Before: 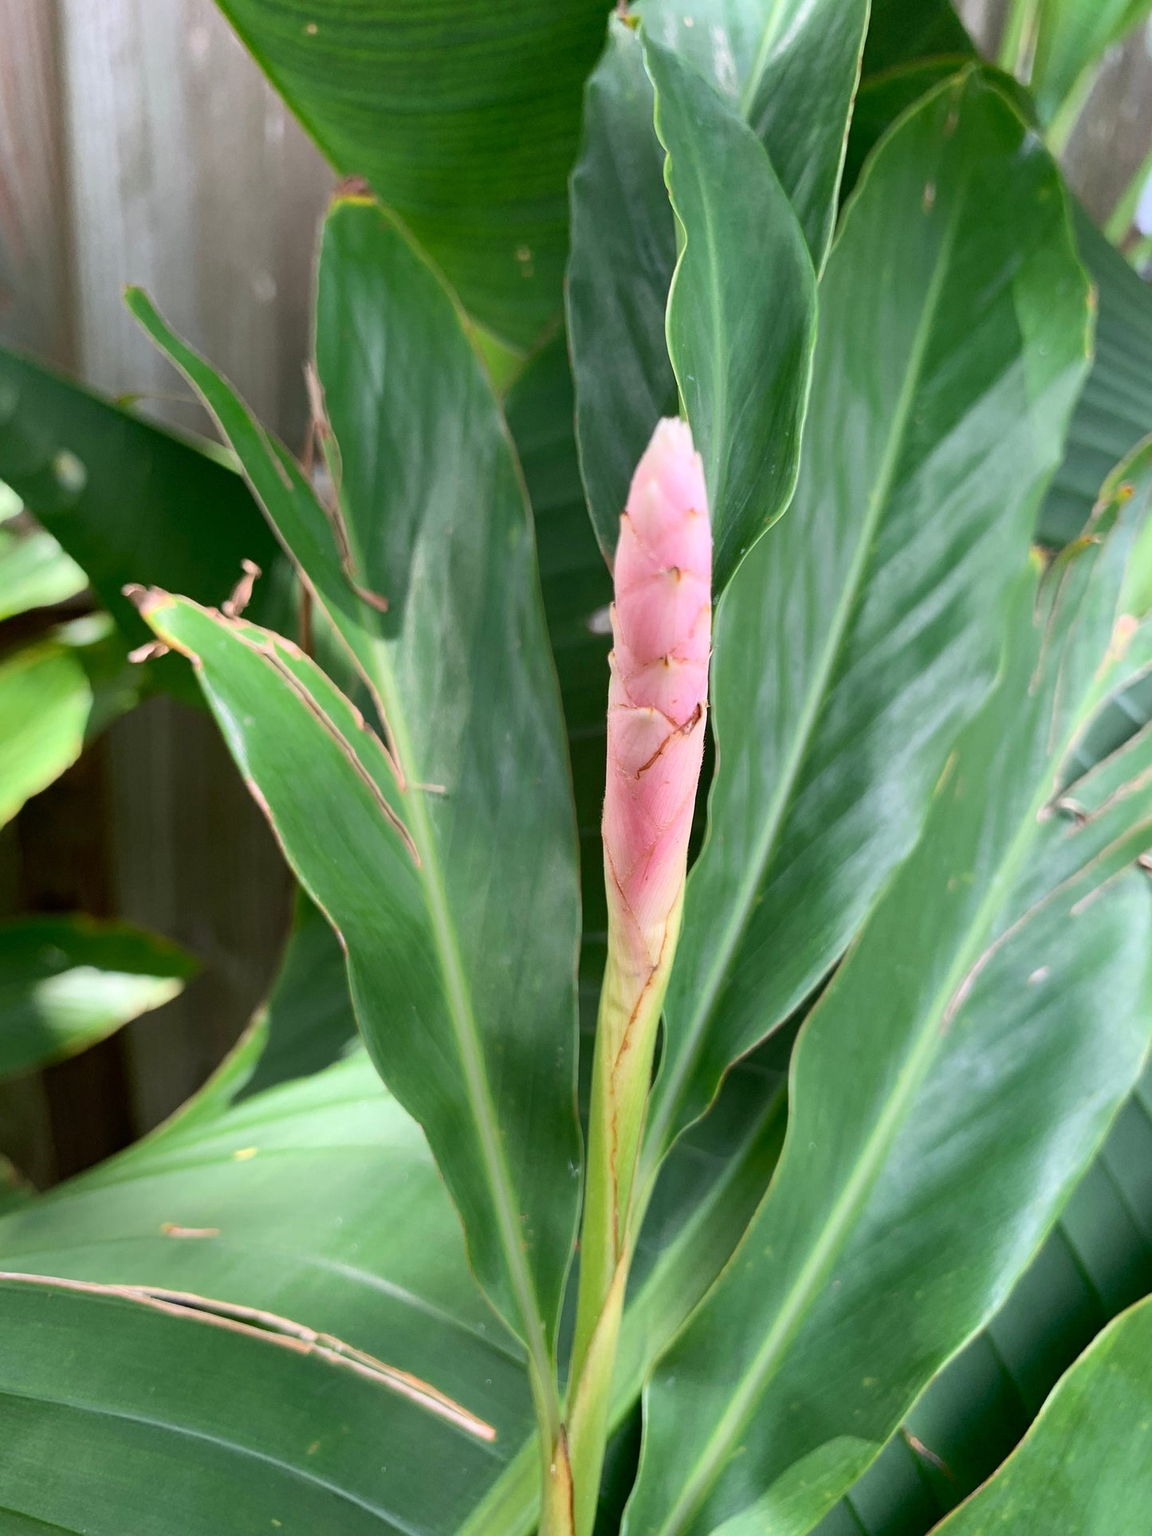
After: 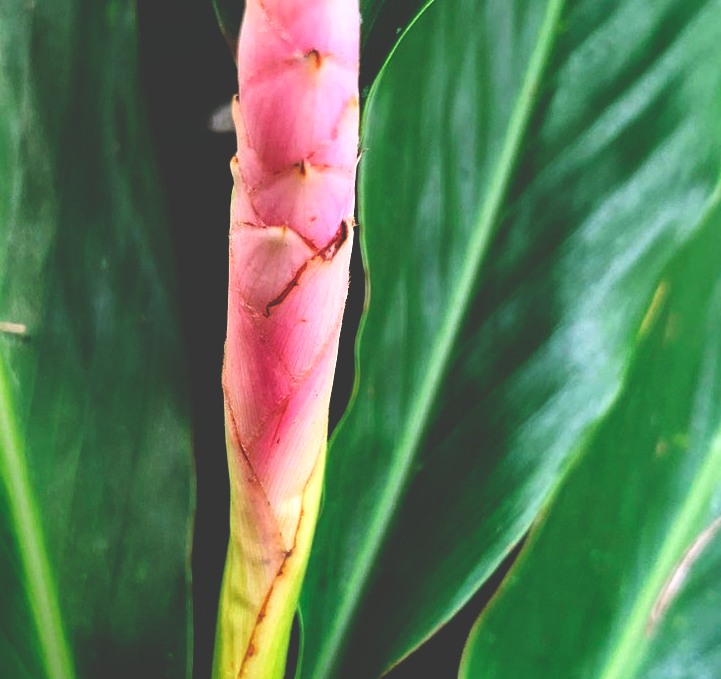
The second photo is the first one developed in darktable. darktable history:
base curve: curves: ch0 [(0, 0.036) (0.083, 0.04) (0.804, 1)], preserve colors none
crop: left 36.9%, top 34.324%, right 13.187%, bottom 30.434%
